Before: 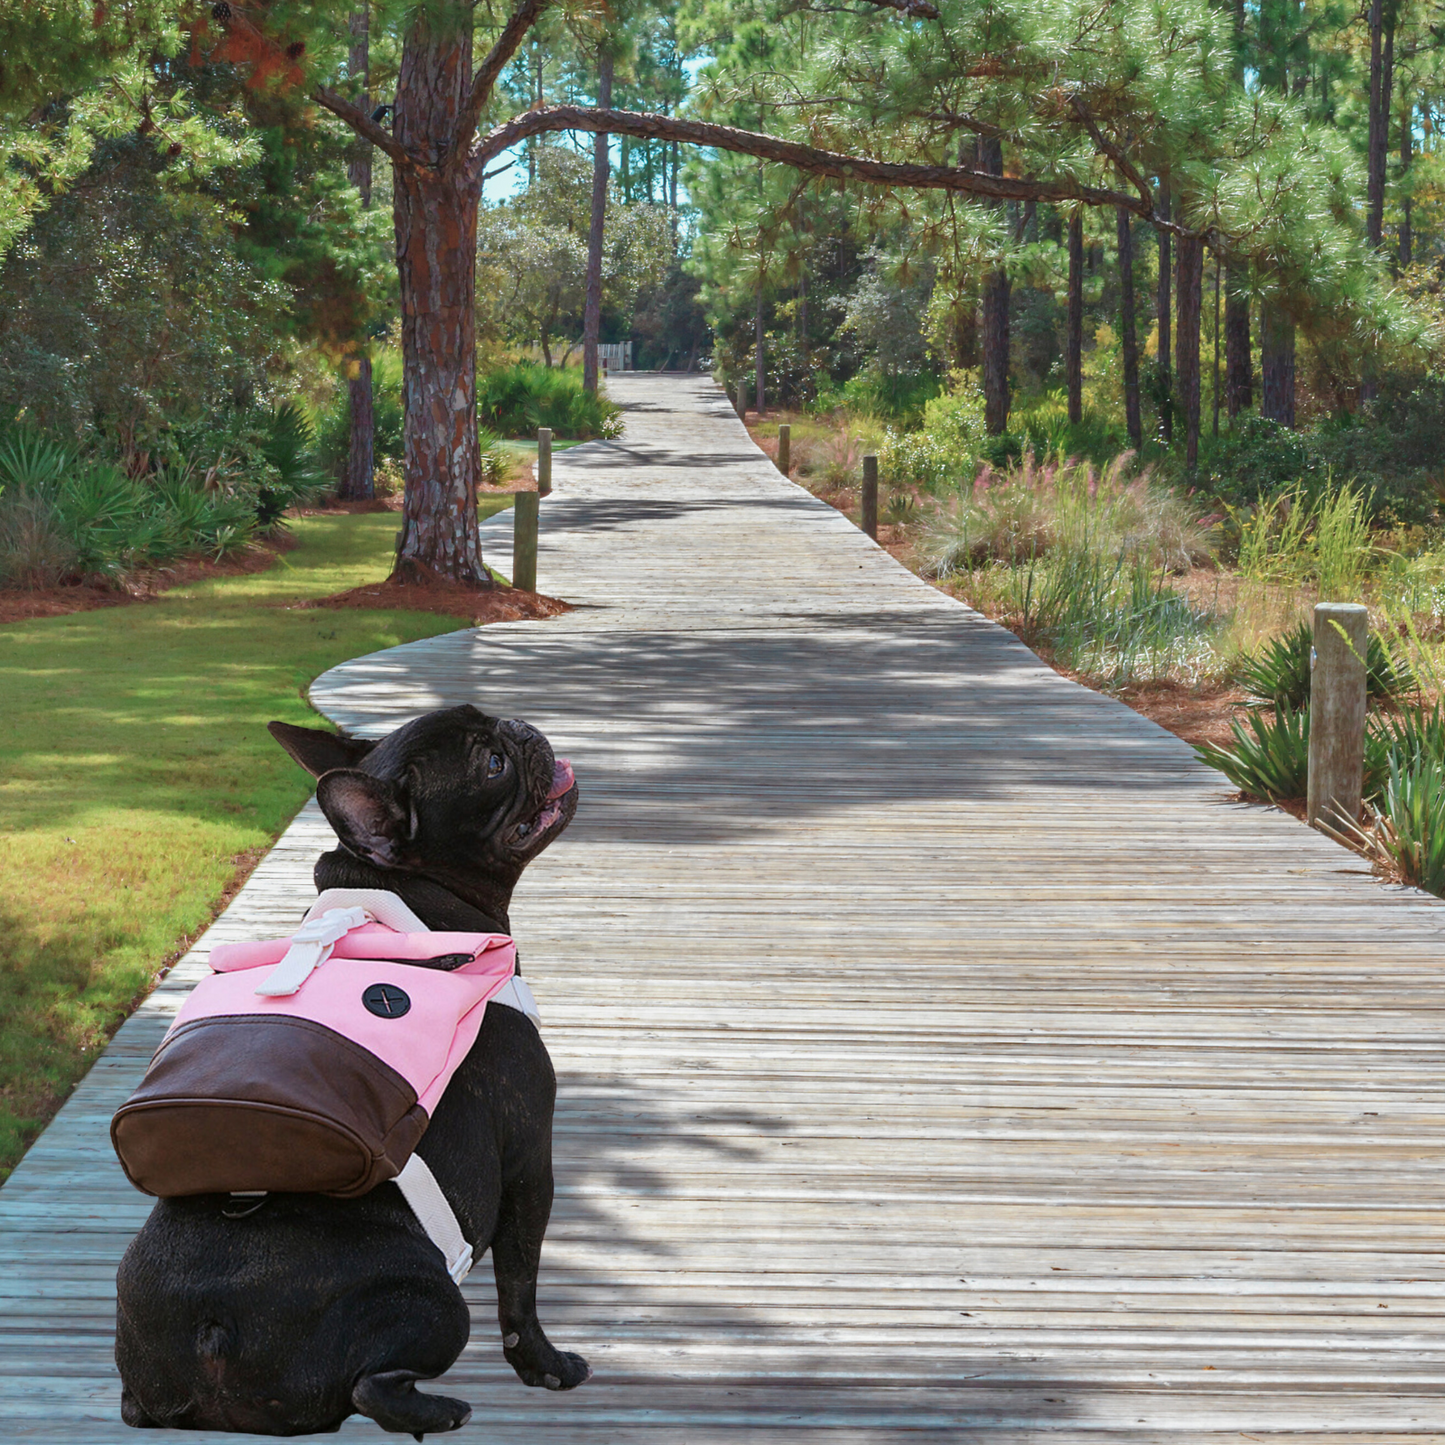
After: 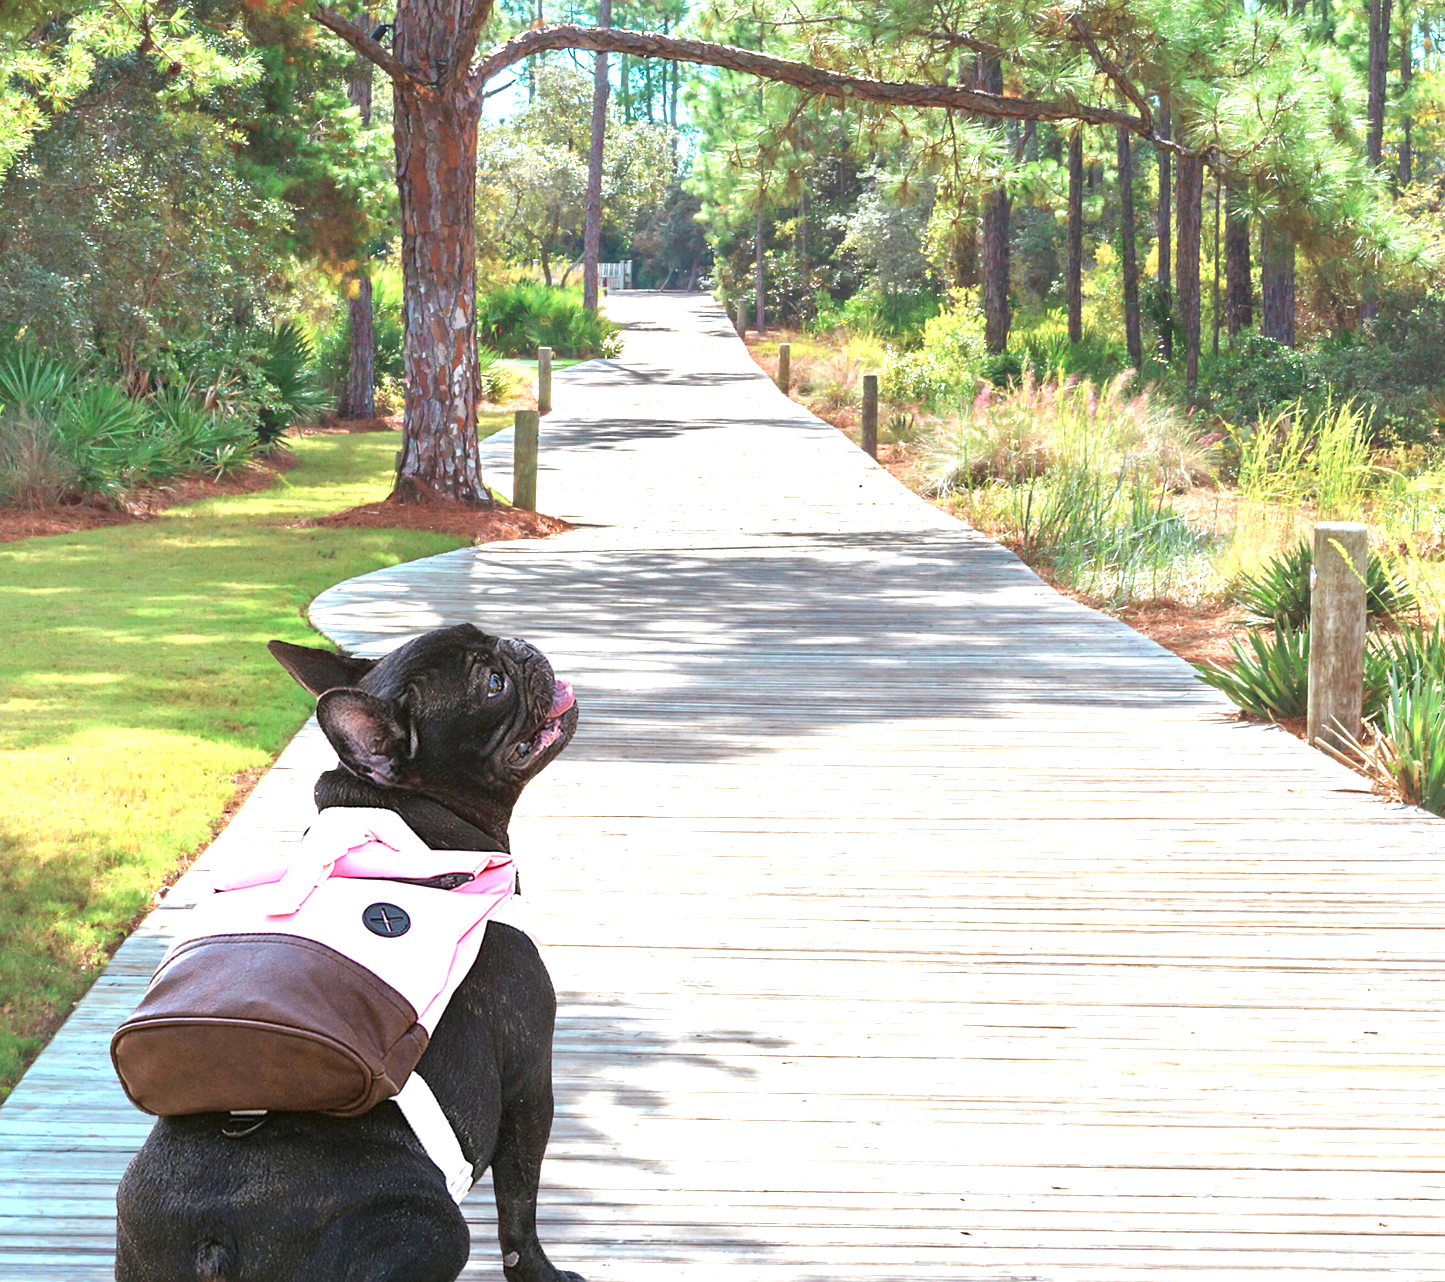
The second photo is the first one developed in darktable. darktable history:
exposure: black level correction 0, exposure 1.45 EV, compensate exposure bias true, compensate highlight preservation false
tone equalizer: on, module defaults
sharpen: amount 0.2
crop and rotate: top 5.609%, bottom 5.609%
